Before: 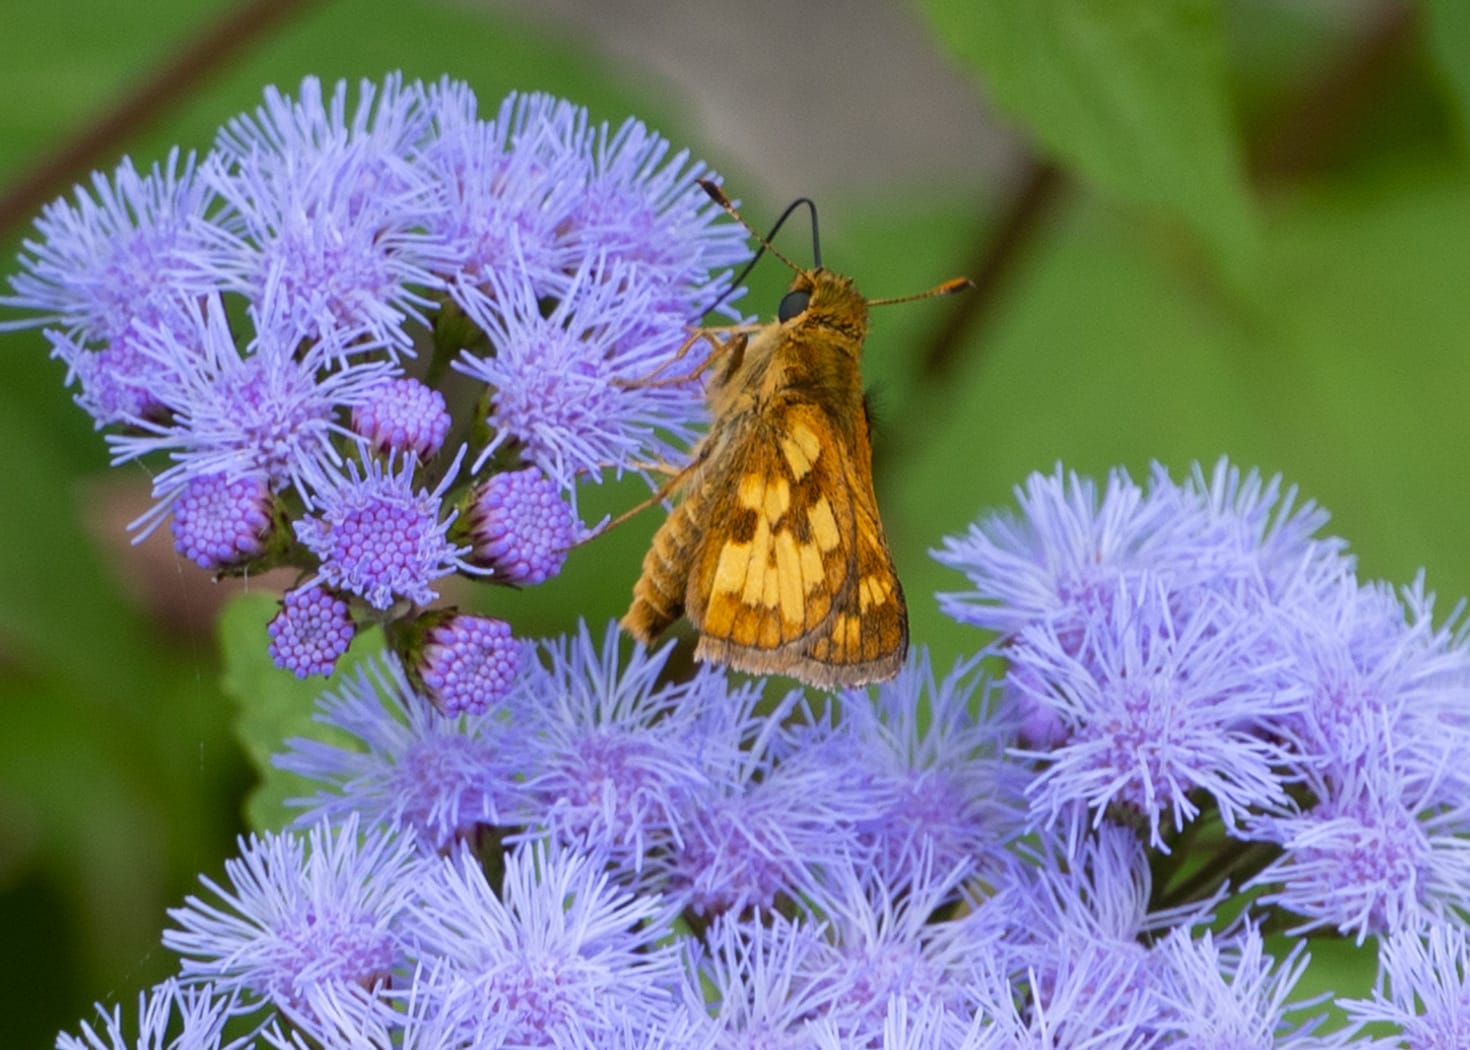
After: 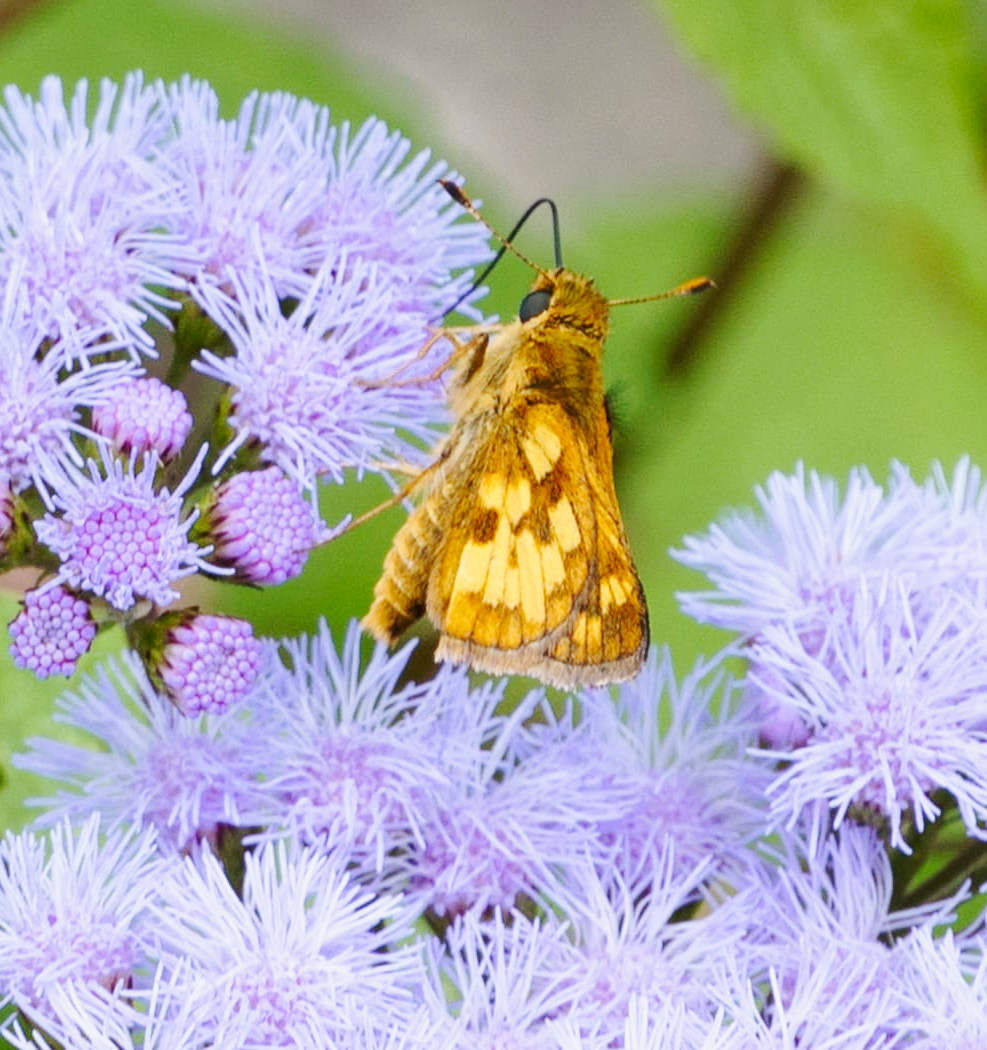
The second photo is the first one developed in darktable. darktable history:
base curve: curves: ch0 [(0, 0) (0.025, 0.046) (0.112, 0.277) (0.467, 0.74) (0.814, 0.929) (1, 0.942)], preserve colors none
exposure: black level correction 0.001, compensate exposure bias true, compensate highlight preservation false
crop and rotate: left 17.668%, right 15.186%
